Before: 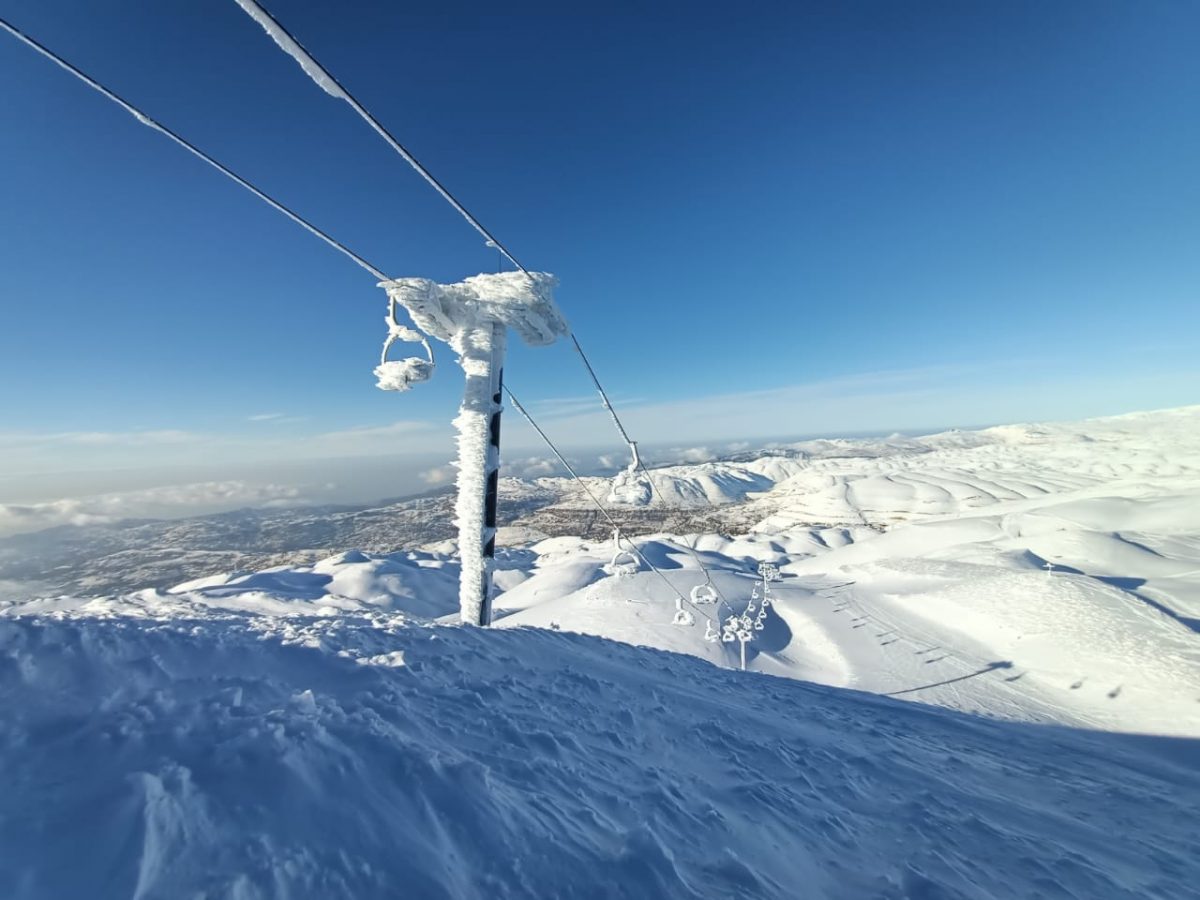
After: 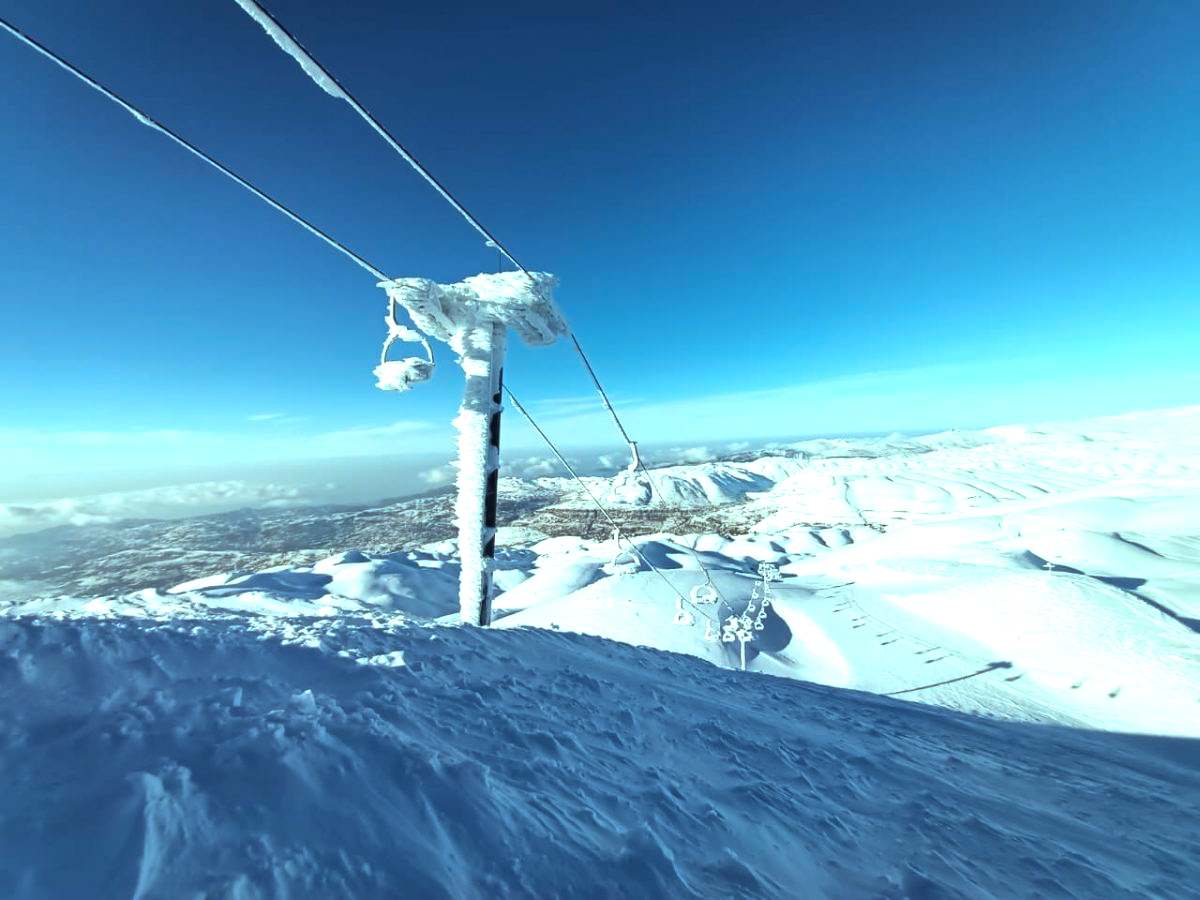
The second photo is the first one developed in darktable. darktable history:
color balance rgb: highlights gain › chroma 4.095%, highlights gain › hue 199.99°, perceptual saturation grading › global saturation 0.813%, perceptual brilliance grading › global brilliance -4.893%, perceptual brilliance grading › highlights 24.563%, perceptual brilliance grading › mid-tones 7.219%, perceptual brilliance grading › shadows -4.682%, global vibrance 5.557%
